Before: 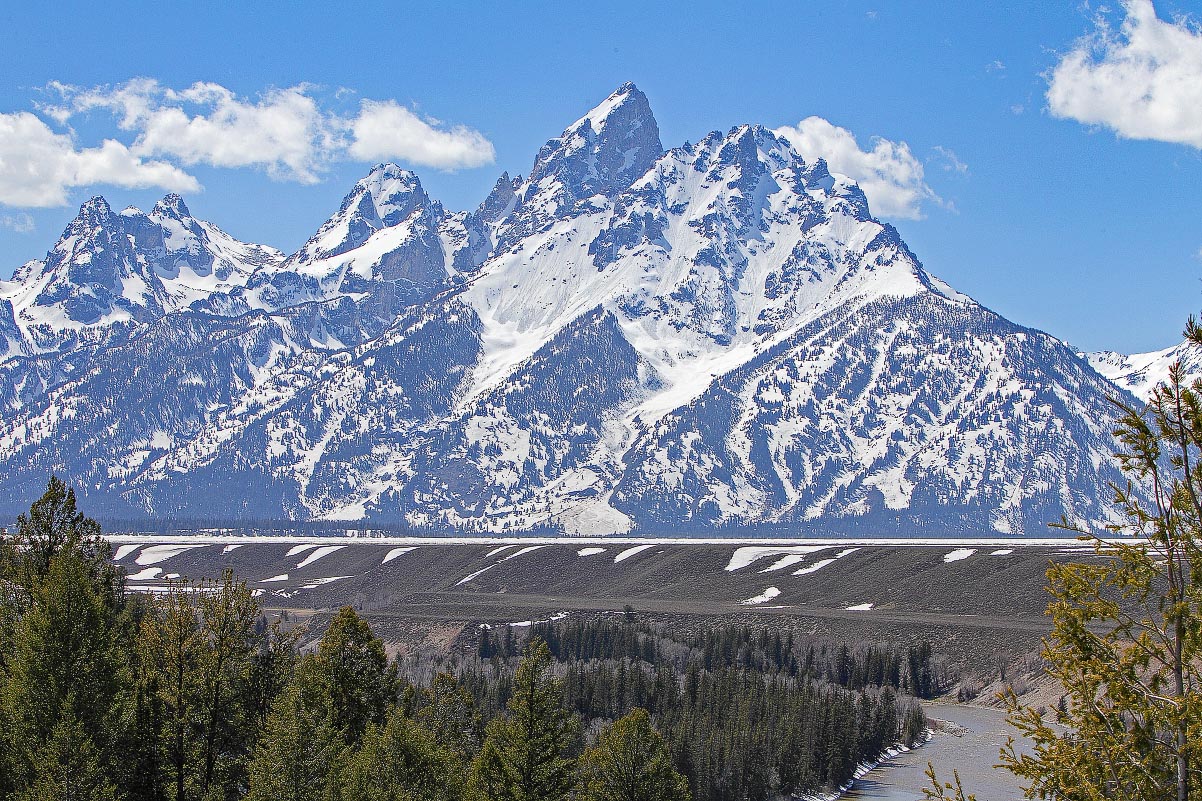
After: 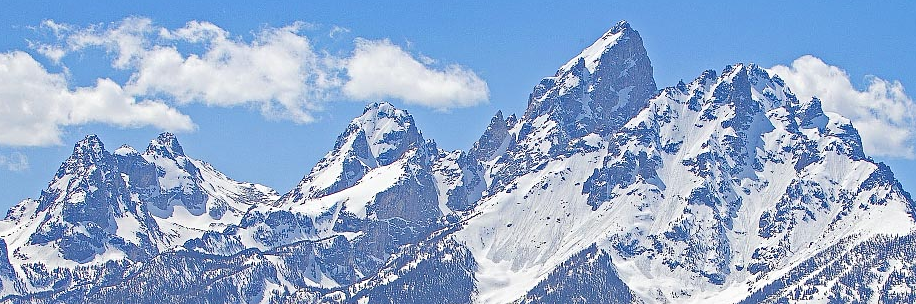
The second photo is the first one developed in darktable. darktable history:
sharpen: amount 0.206
crop: left 0.514%, top 7.643%, right 23.278%, bottom 54.337%
